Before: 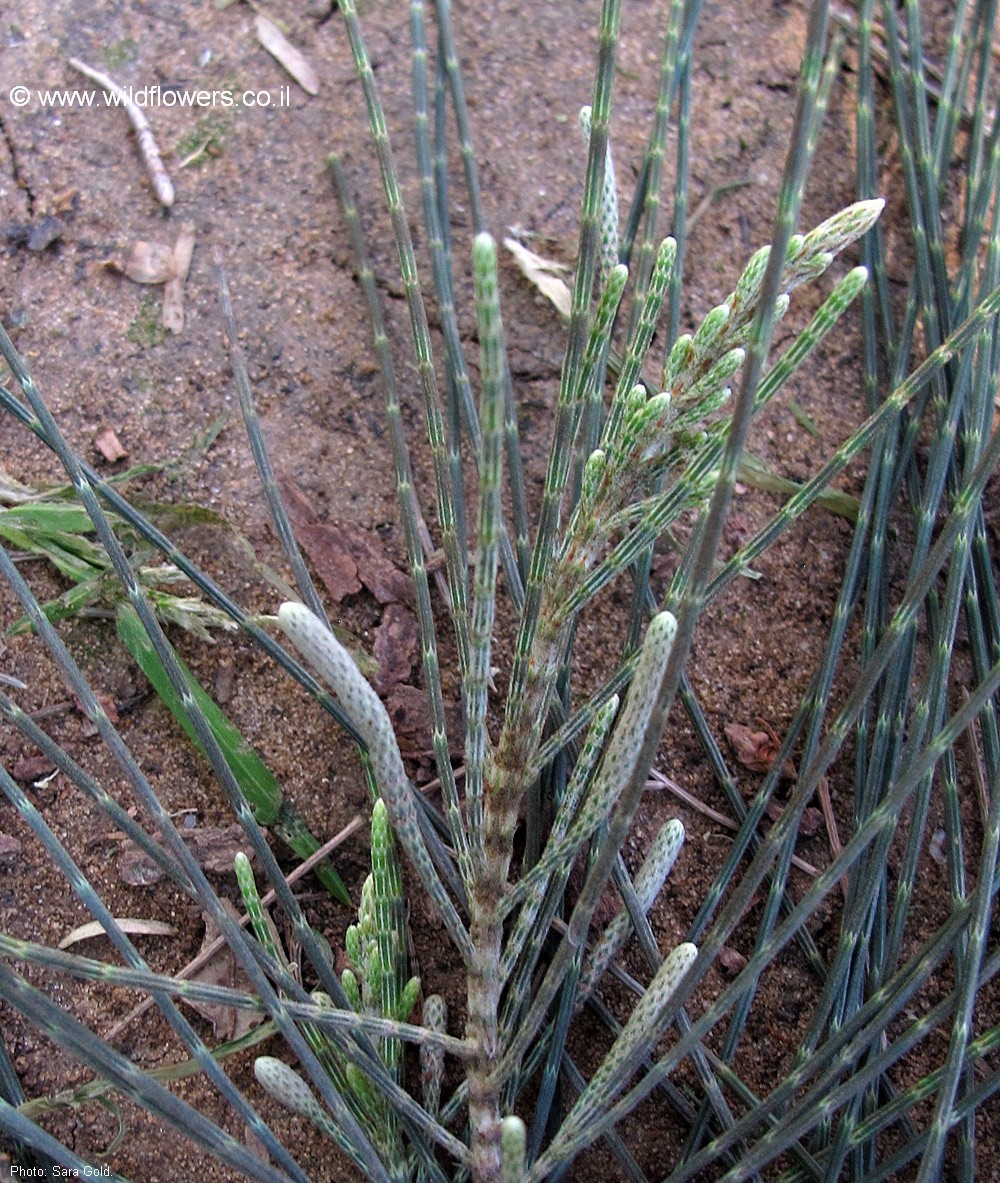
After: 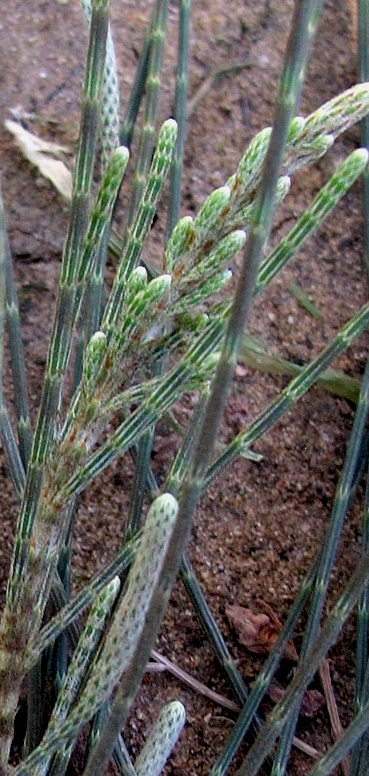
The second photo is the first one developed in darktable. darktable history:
exposure: black level correction 0.009, exposure -0.159 EV, compensate highlight preservation false
crop and rotate: left 49.936%, top 10.094%, right 13.136%, bottom 24.256%
